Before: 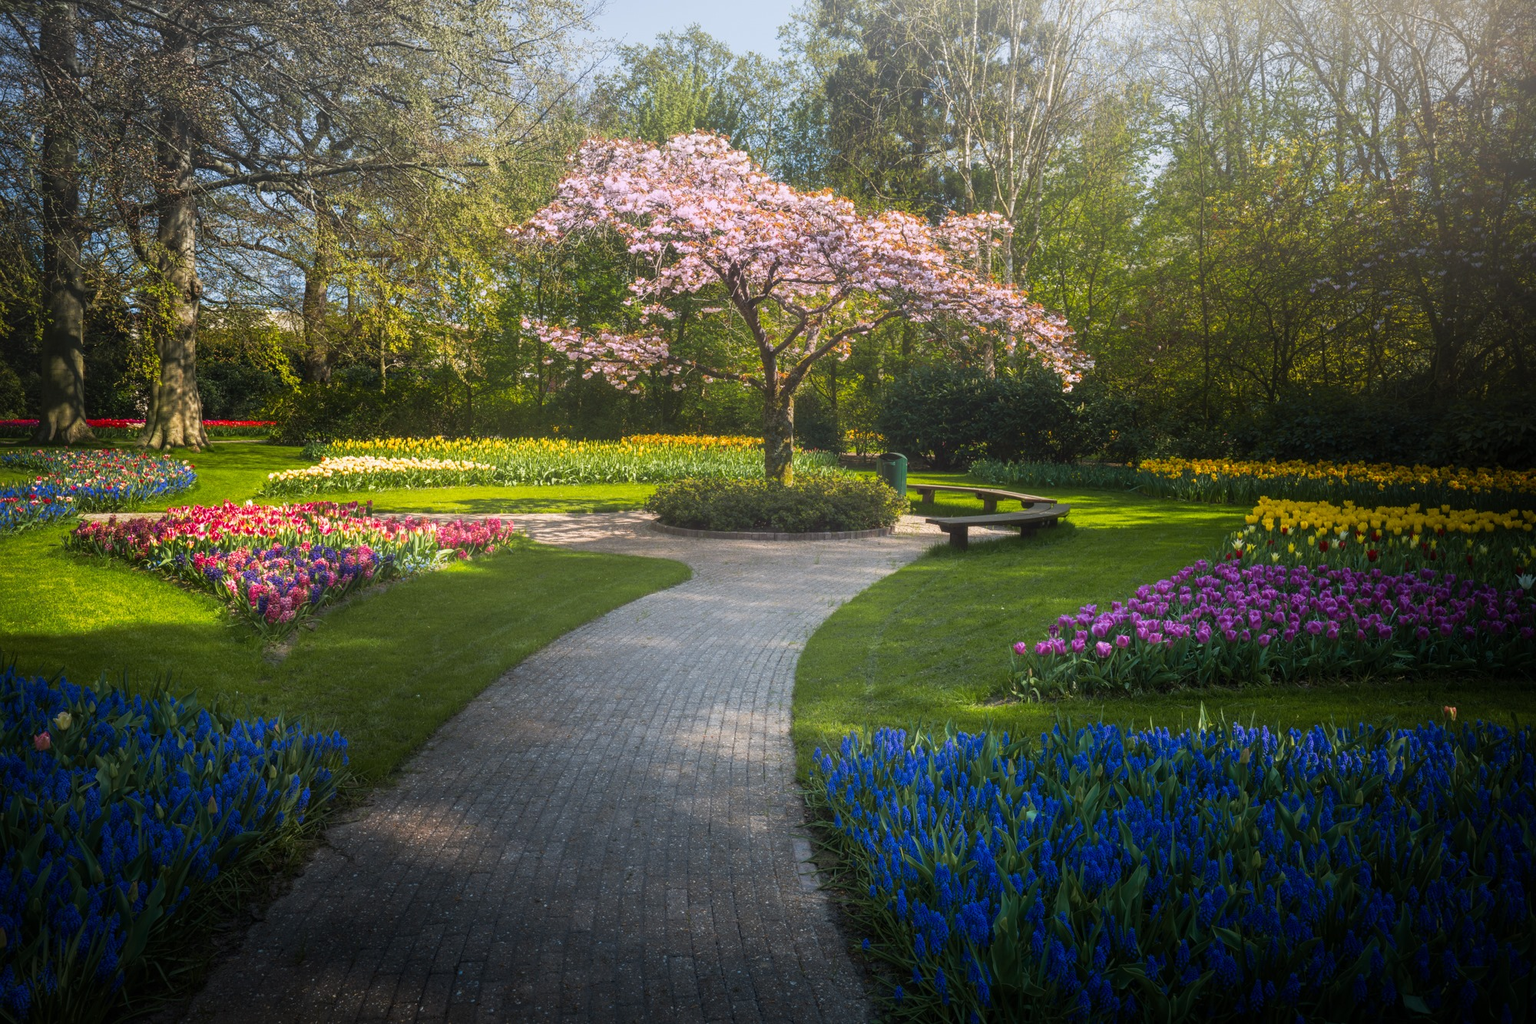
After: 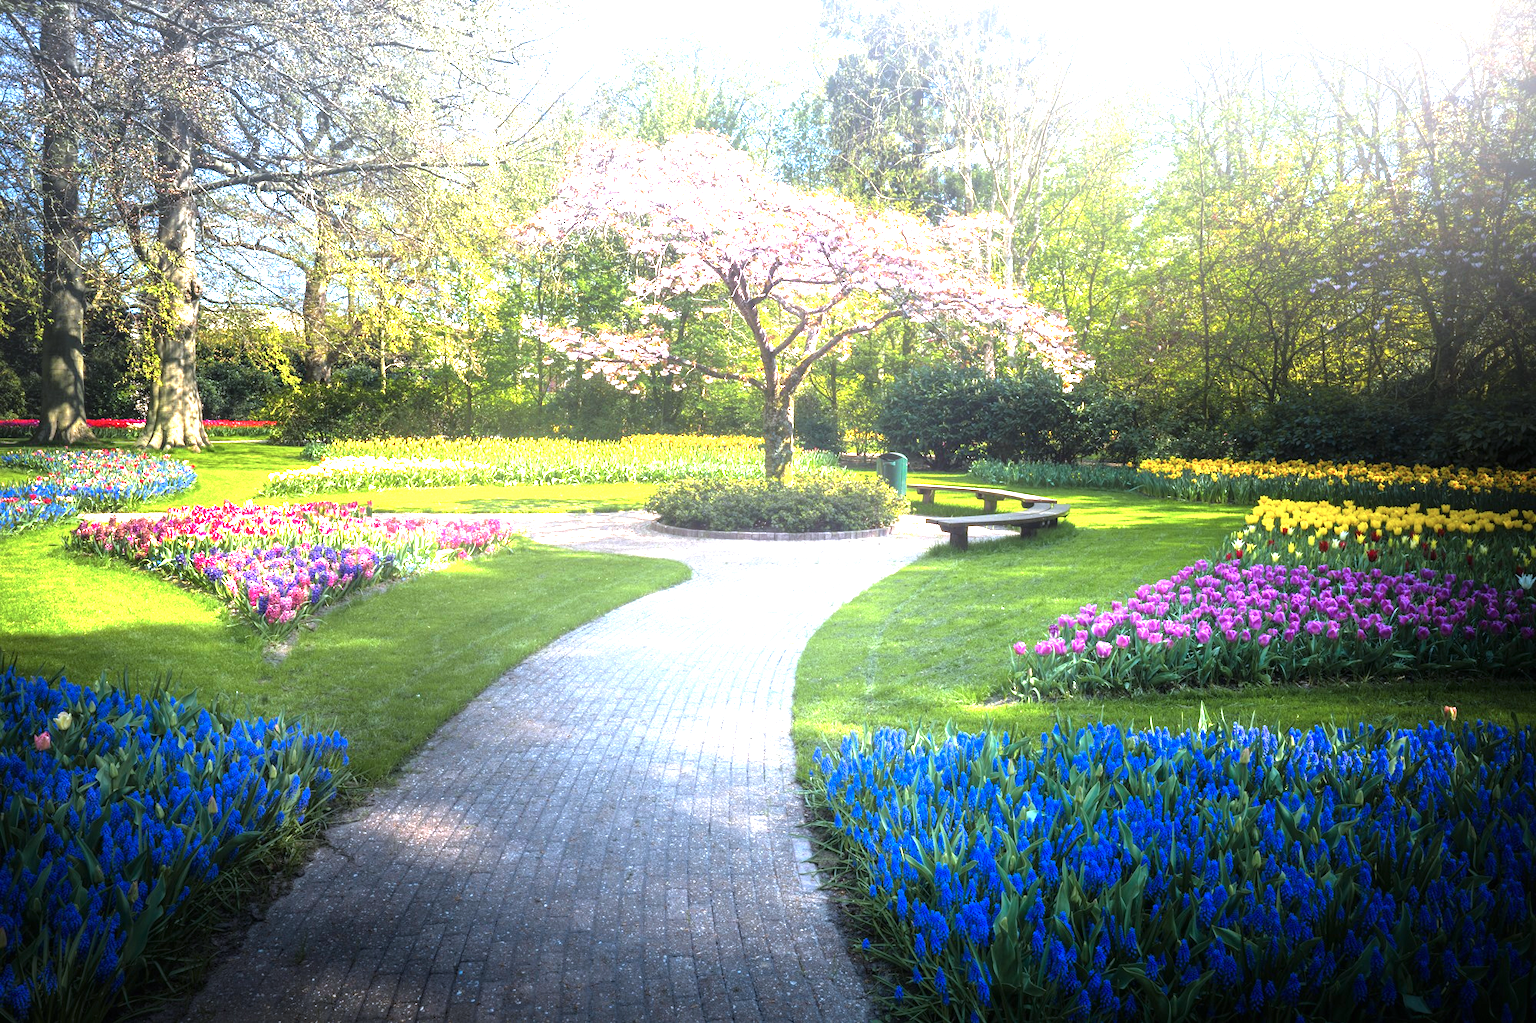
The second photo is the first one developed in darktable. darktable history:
exposure: black level correction 0, exposure 1.47 EV, compensate exposure bias true, compensate highlight preservation false
tone equalizer: -8 EV -0.756 EV, -7 EV -0.733 EV, -6 EV -0.564 EV, -5 EV -0.401 EV, -3 EV 0.398 EV, -2 EV 0.6 EV, -1 EV 0.685 EV, +0 EV 0.762 EV
color calibration: illuminant as shot in camera, x 0.37, y 0.382, temperature 4315.45 K
